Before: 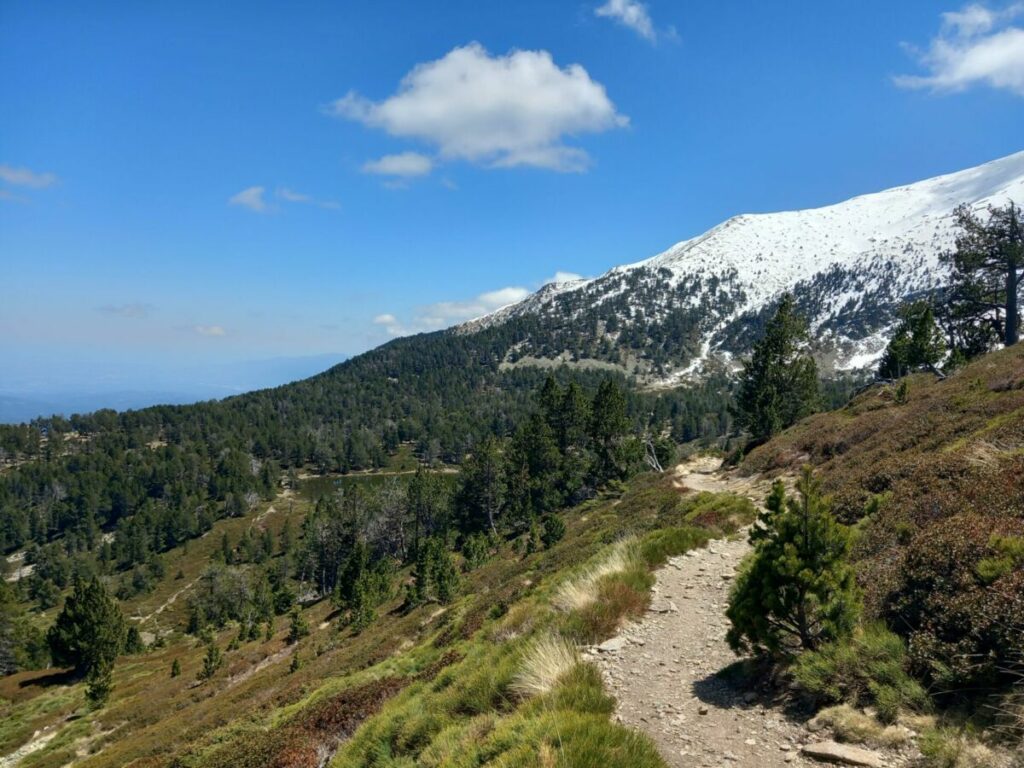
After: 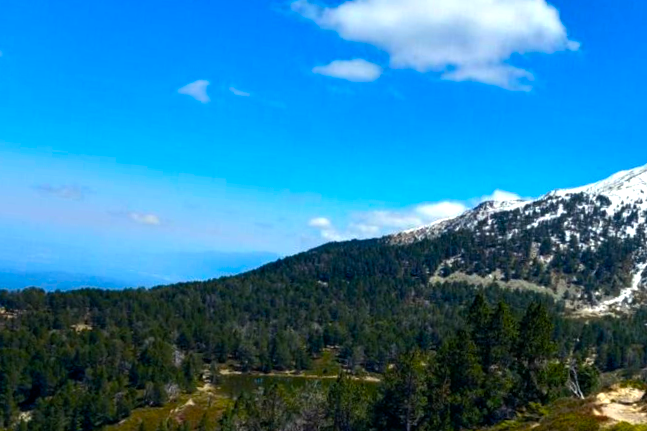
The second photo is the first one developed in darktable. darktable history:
color balance: gamma [0.9, 0.988, 0.975, 1.025], gain [1.05, 1, 1, 1]
color balance rgb: linear chroma grading › global chroma 9%, perceptual saturation grading › global saturation 36%, perceptual saturation grading › shadows 35%, perceptual brilliance grading › global brilliance 15%, perceptual brilliance grading › shadows -35%, global vibrance 15%
crop and rotate: angle -4.99°, left 2.122%, top 6.945%, right 27.566%, bottom 30.519%
